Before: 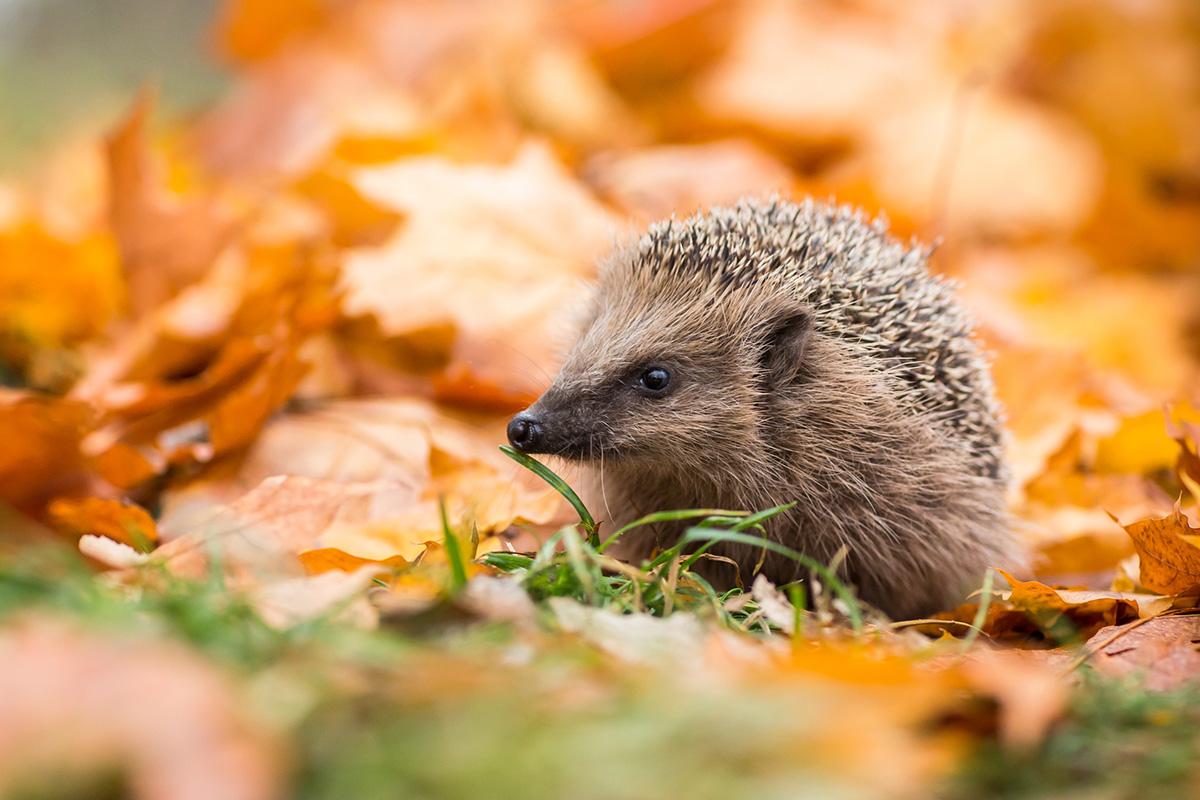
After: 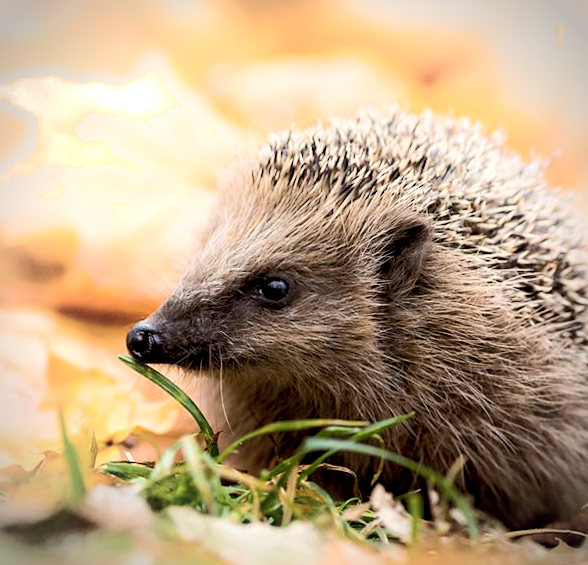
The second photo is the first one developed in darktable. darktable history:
color balance rgb: perceptual saturation grading › global saturation 25%, global vibrance 20%
vignetting: on, module defaults
exposure: black level correction 0.016, exposure -0.009 EV, compensate highlight preservation false
shadows and highlights: shadows -54.3, highlights 86.09, soften with gaussian
tone equalizer: -8 EV -0.001 EV, -7 EV 0.001 EV, -6 EV -0.002 EV, -5 EV -0.003 EV, -4 EV -0.062 EV, -3 EV -0.222 EV, -2 EV -0.267 EV, -1 EV 0.105 EV, +0 EV 0.303 EV
rotate and perspective: rotation 0.174°, lens shift (vertical) 0.013, lens shift (horizontal) 0.019, shear 0.001, automatic cropping original format, crop left 0.007, crop right 0.991, crop top 0.016, crop bottom 0.997
contrast brightness saturation: contrast 0.1, saturation -0.3
crop: left 32.075%, top 10.976%, right 18.355%, bottom 17.596%
